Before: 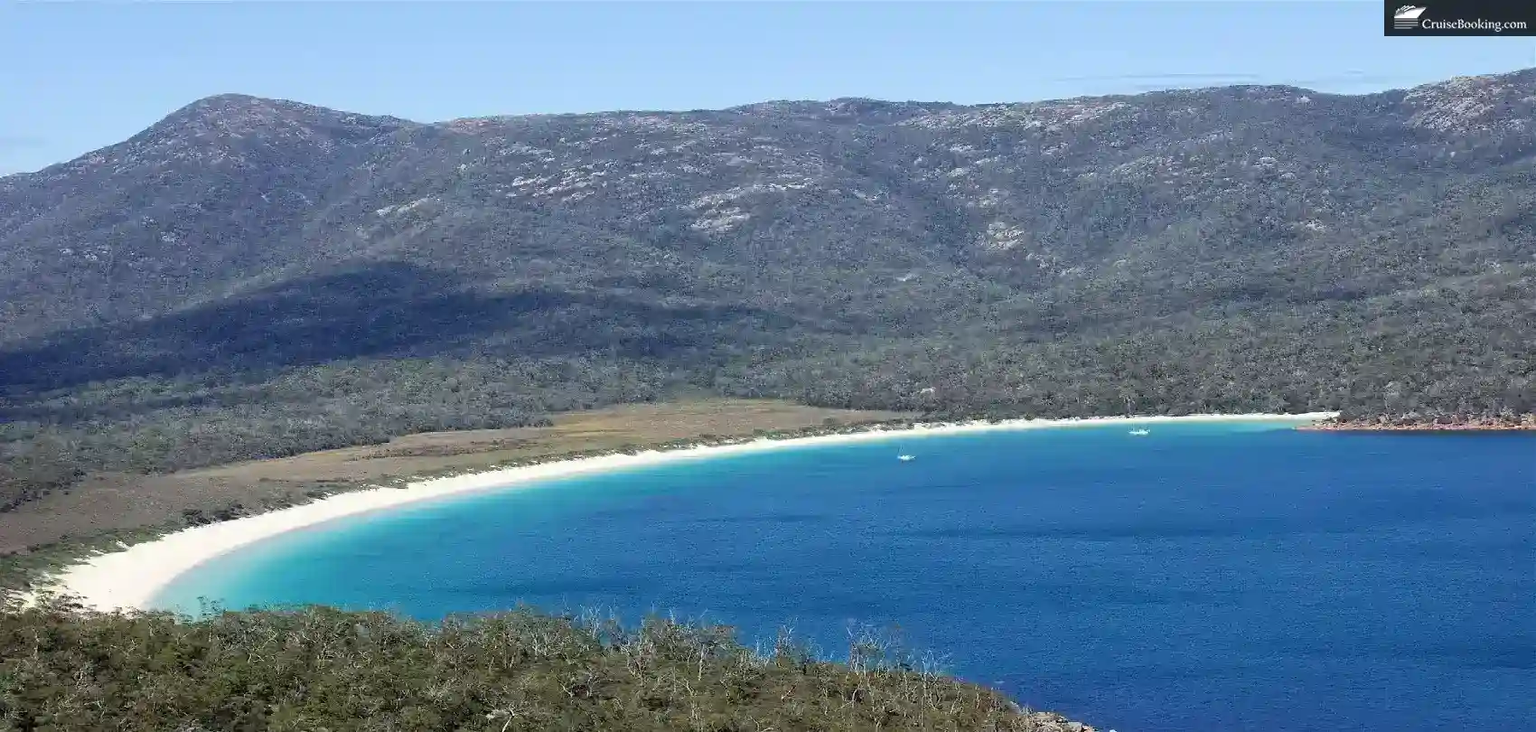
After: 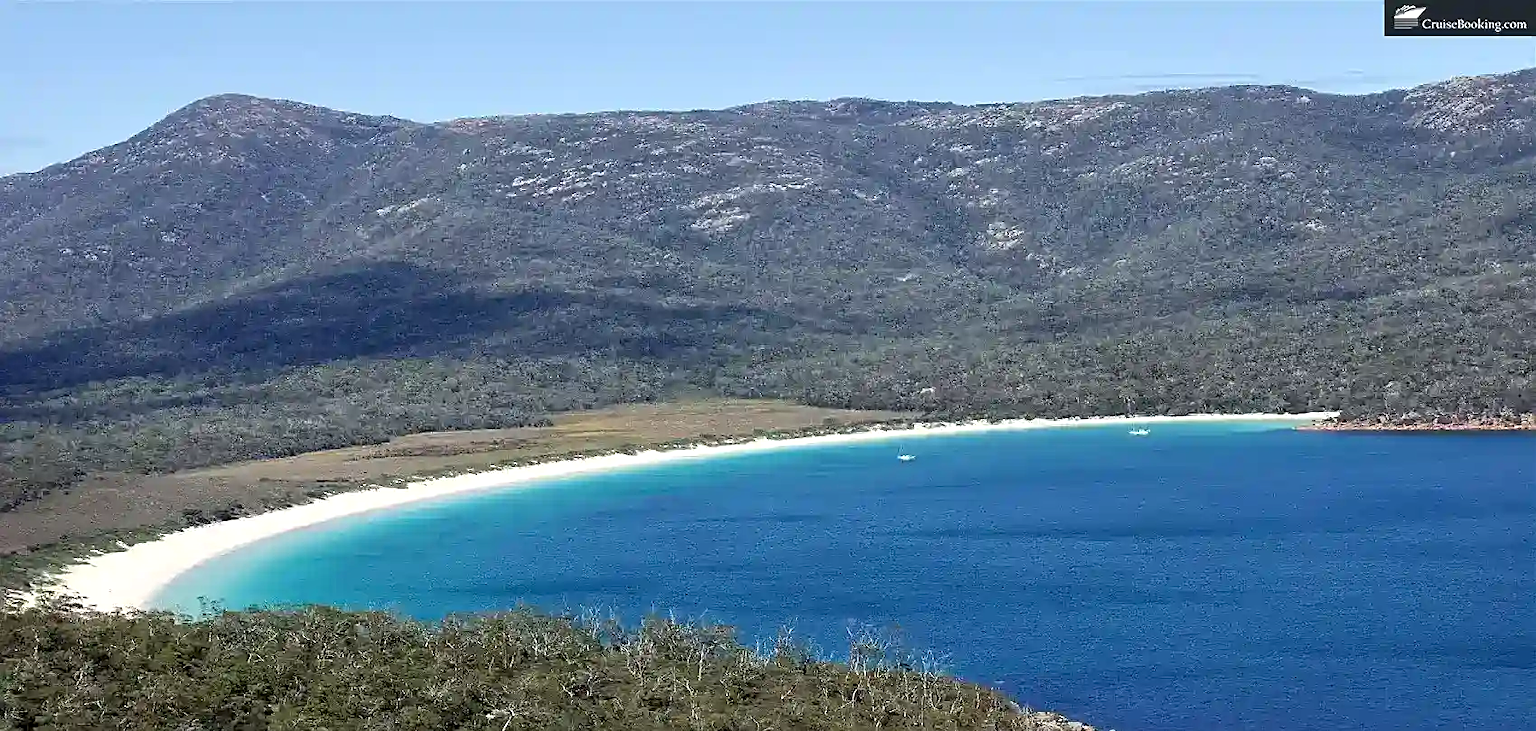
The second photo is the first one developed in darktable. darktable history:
sharpen: on, module defaults
contrast equalizer: octaves 7, y [[0.6 ×6], [0.55 ×6], [0 ×6], [0 ×6], [0 ×6]], mix 0.3
